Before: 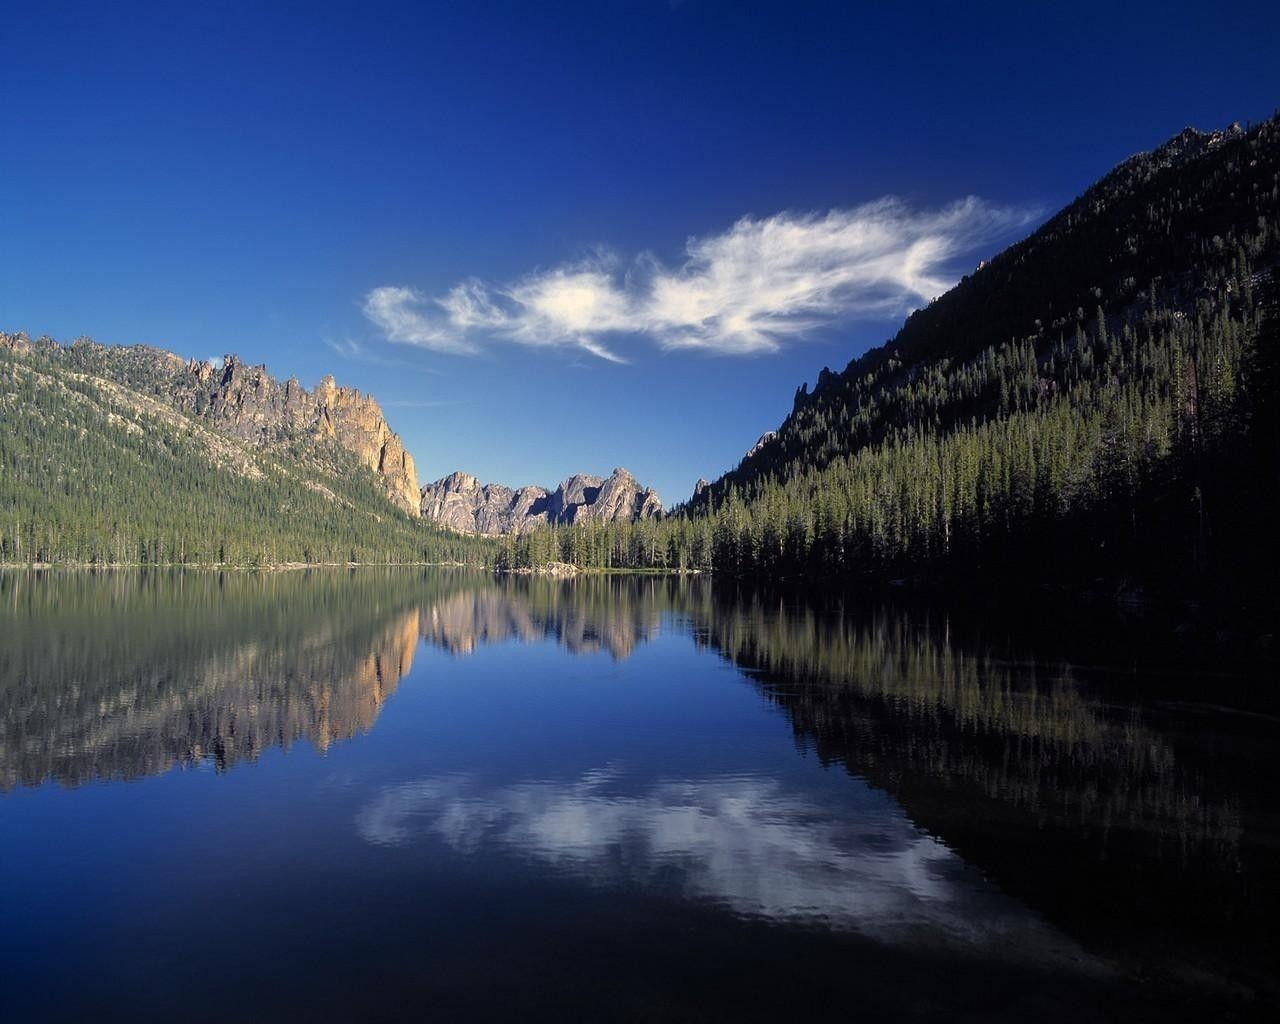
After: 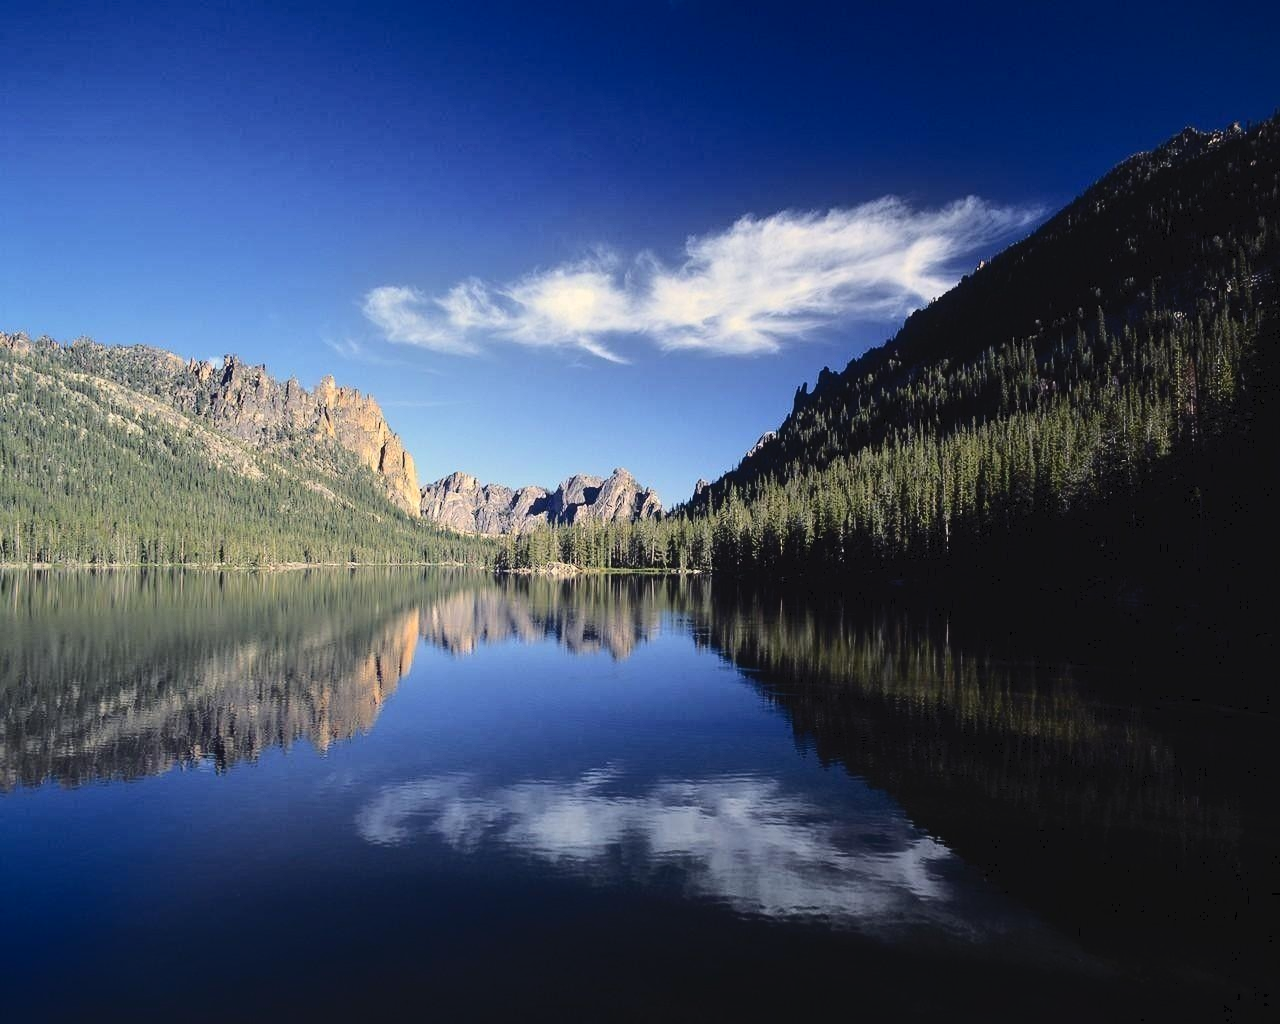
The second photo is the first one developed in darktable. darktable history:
tone curve: curves: ch0 [(0, 0) (0.003, 0.049) (0.011, 0.052) (0.025, 0.057) (0.044, 0.069) (0.069, 0.076) (0.1, 0.09) (0.136, 0.111) (0.177, 0.15) (0.224, 0.197) (0.277, 0.267) (0.335, 0.366) (0.399, 0.477) (0.468, 0.561) (0.543, 0.651) (0.623, 0.733) (0.709, 0.804) (0.801, 0.869) (0.898, 0.924) (1, 1)], color space Lab, independent channels, preserve colors none
